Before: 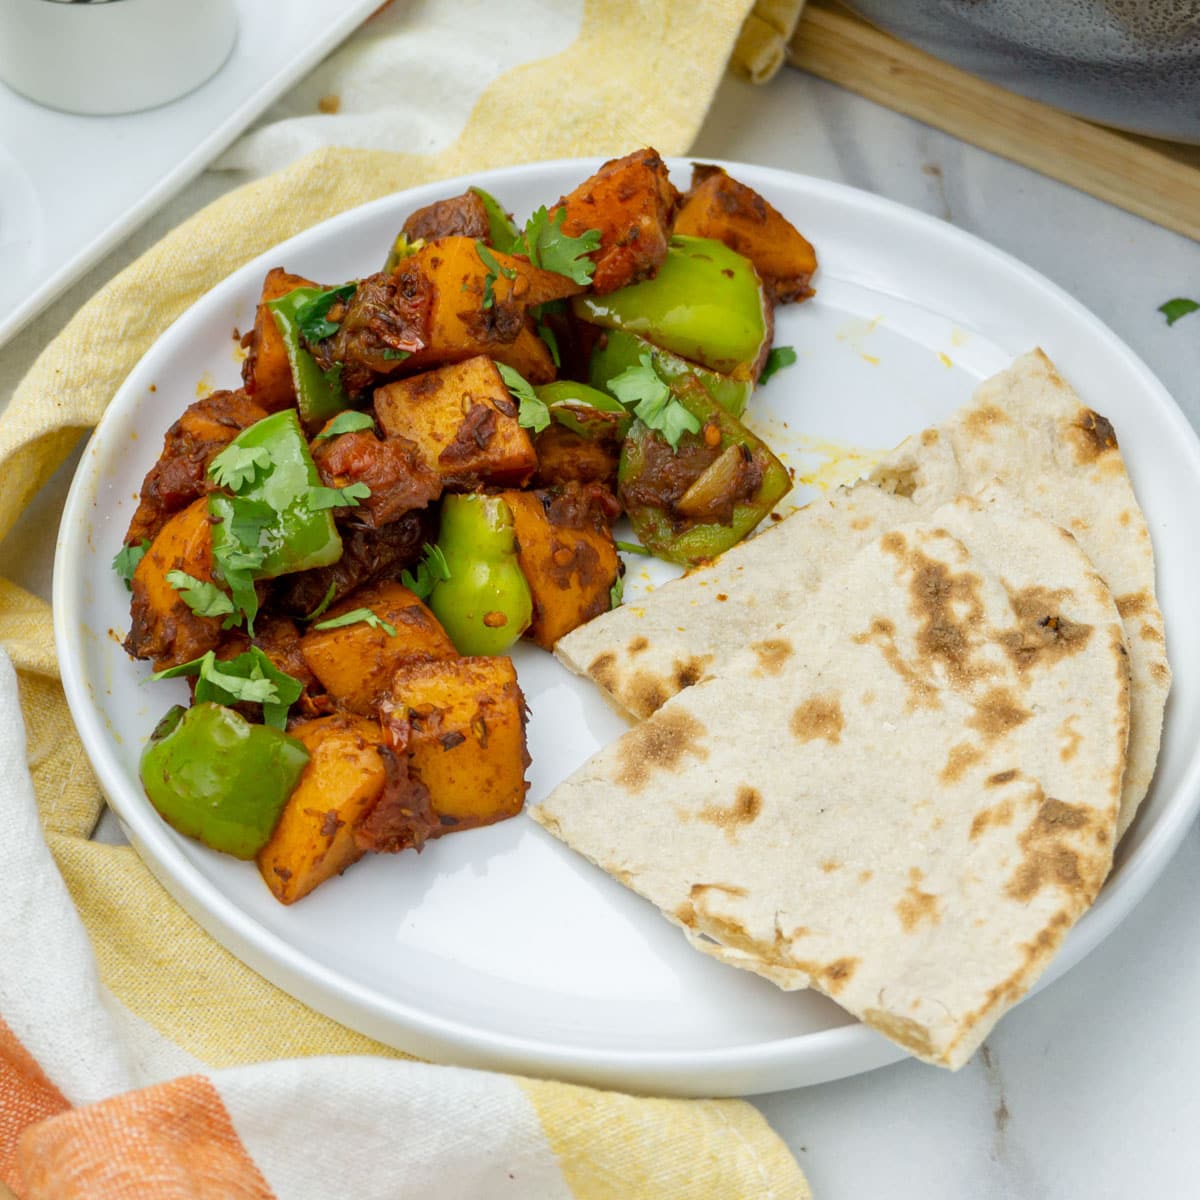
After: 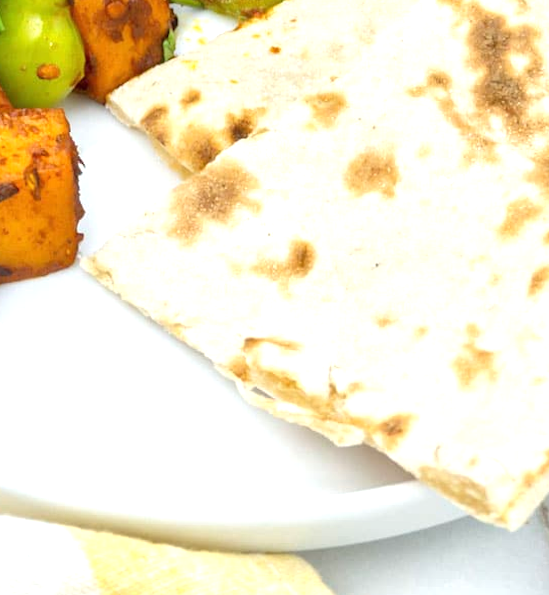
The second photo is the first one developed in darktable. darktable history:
exposure: black level correction 0, exposure 0.7 EV, compensate exposure bias true, compensate highlight preservation false
crop: left 35.976%, top 45.819%, right 18.162%, bottom 5.807%
rotate and perspective: lens shift (horizontal) -0.055, automatic cropping off
